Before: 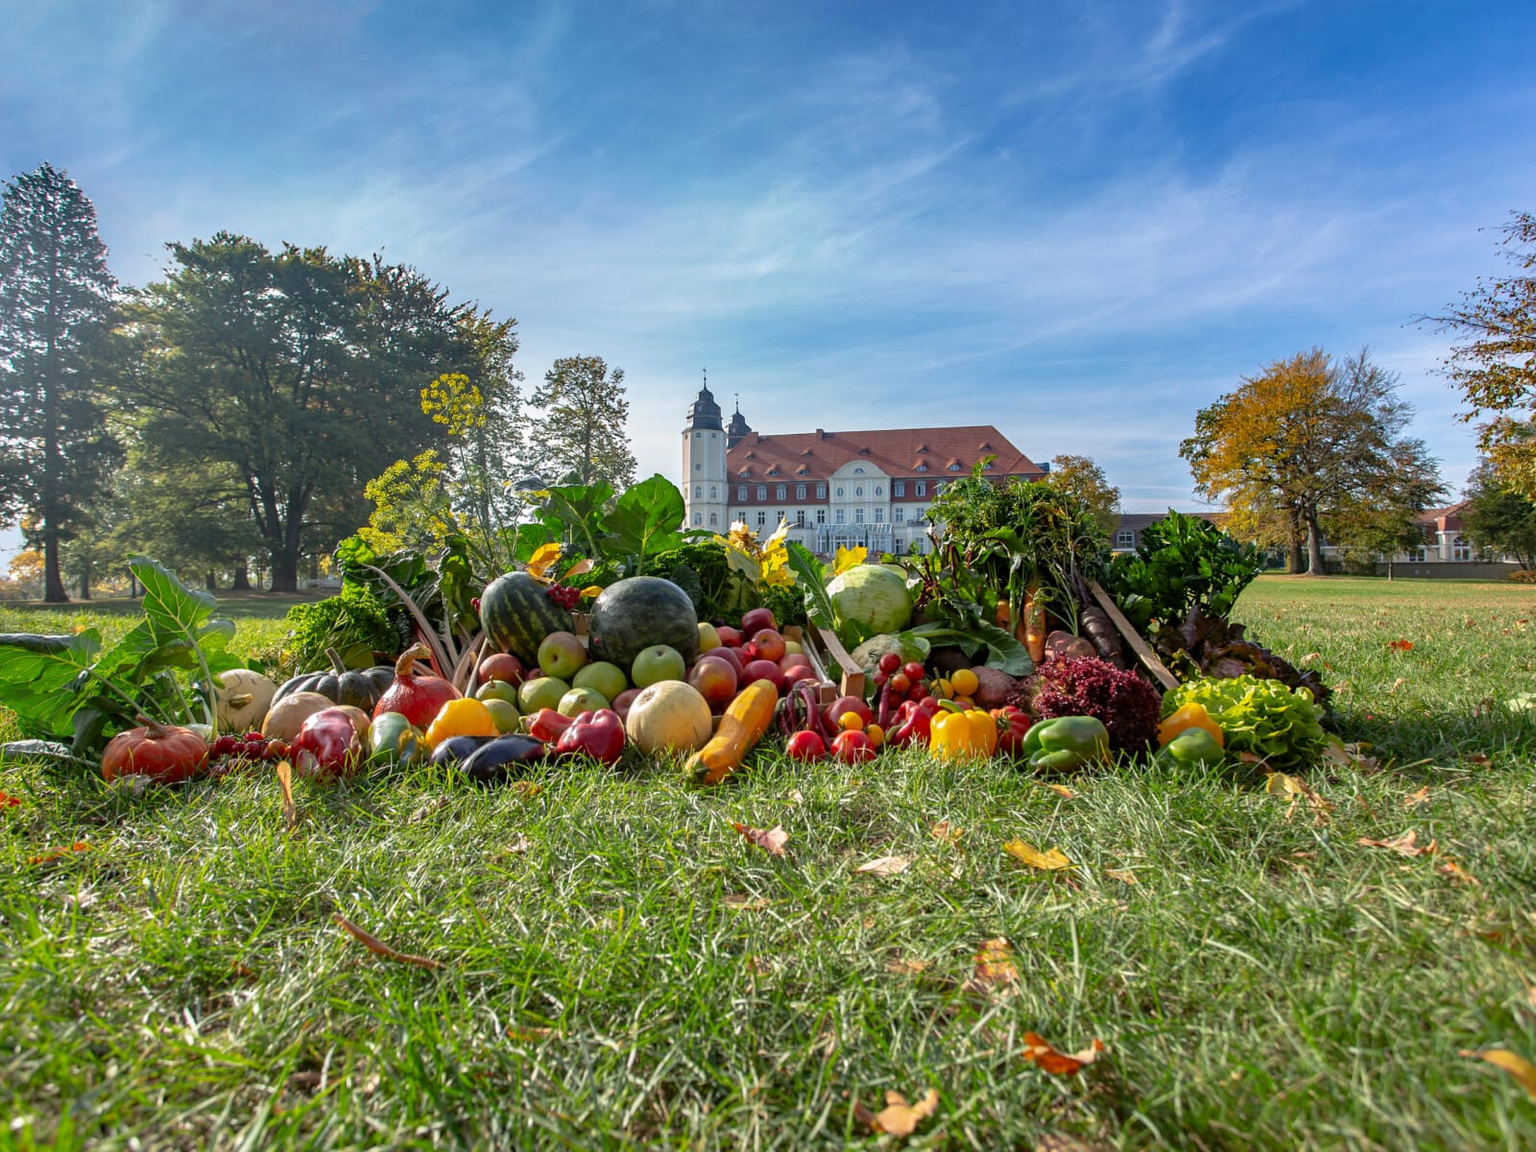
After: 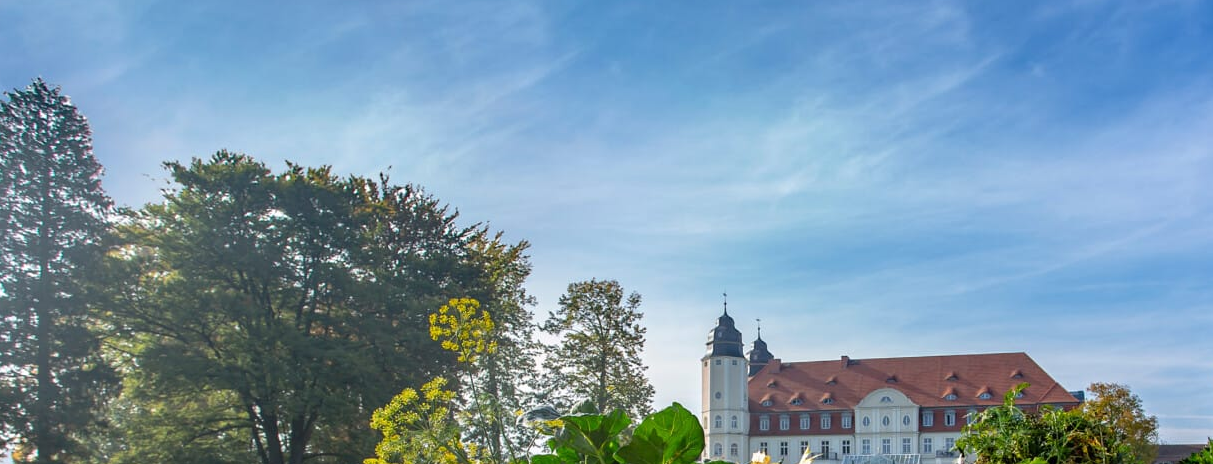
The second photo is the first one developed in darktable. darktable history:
crop: left 0.574%, top 7.63%, right 23.584%, bottom 53.701%
